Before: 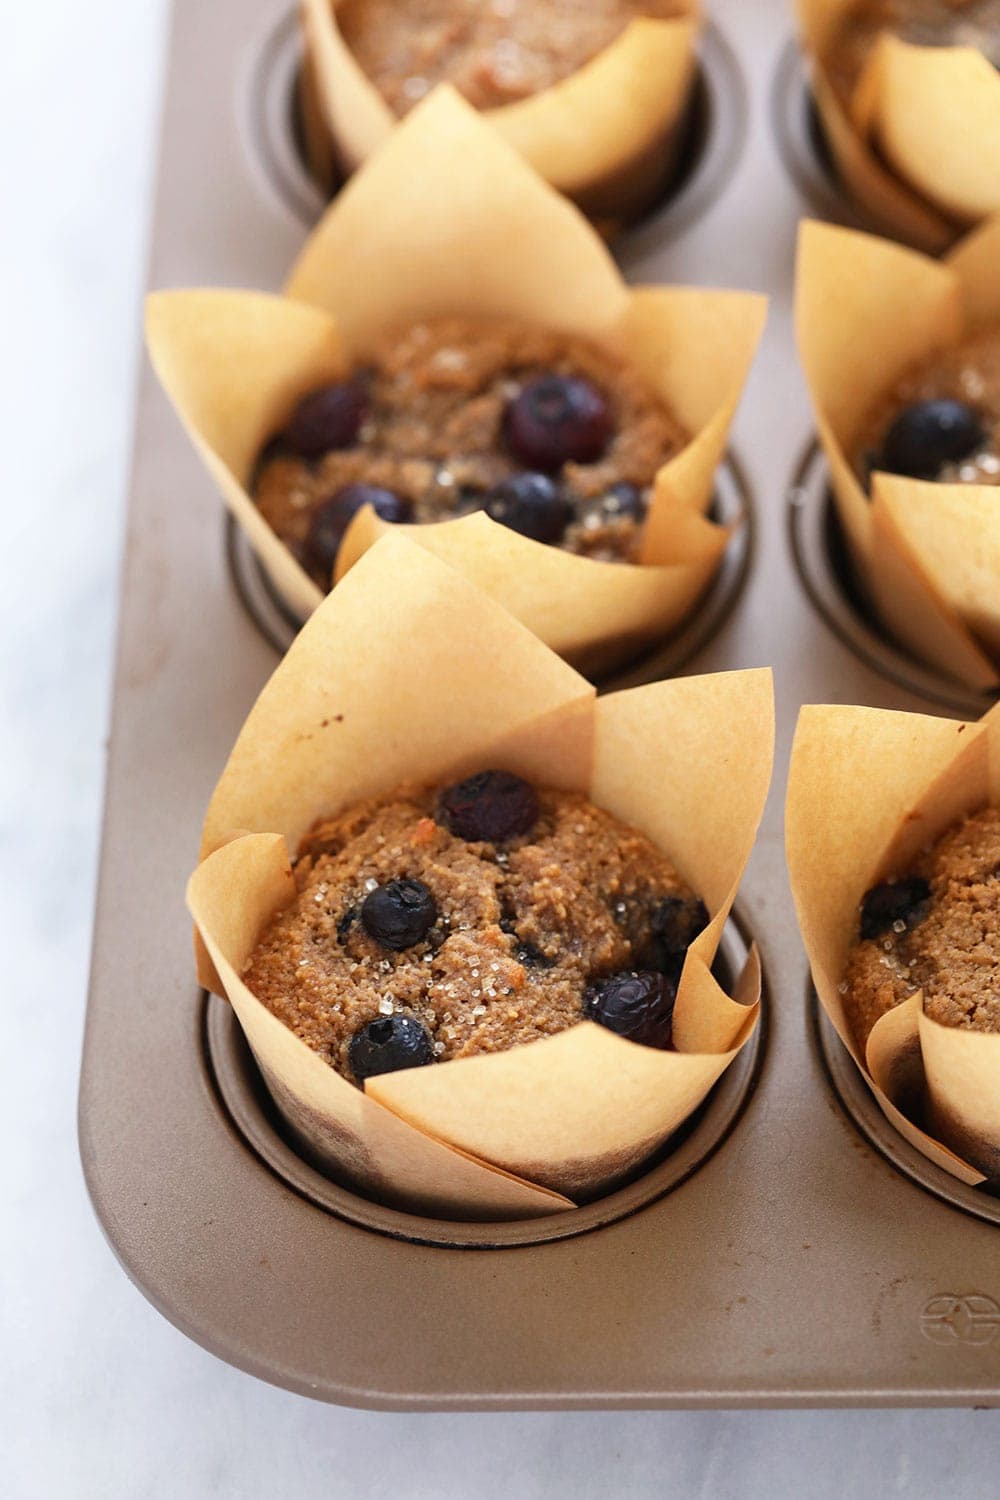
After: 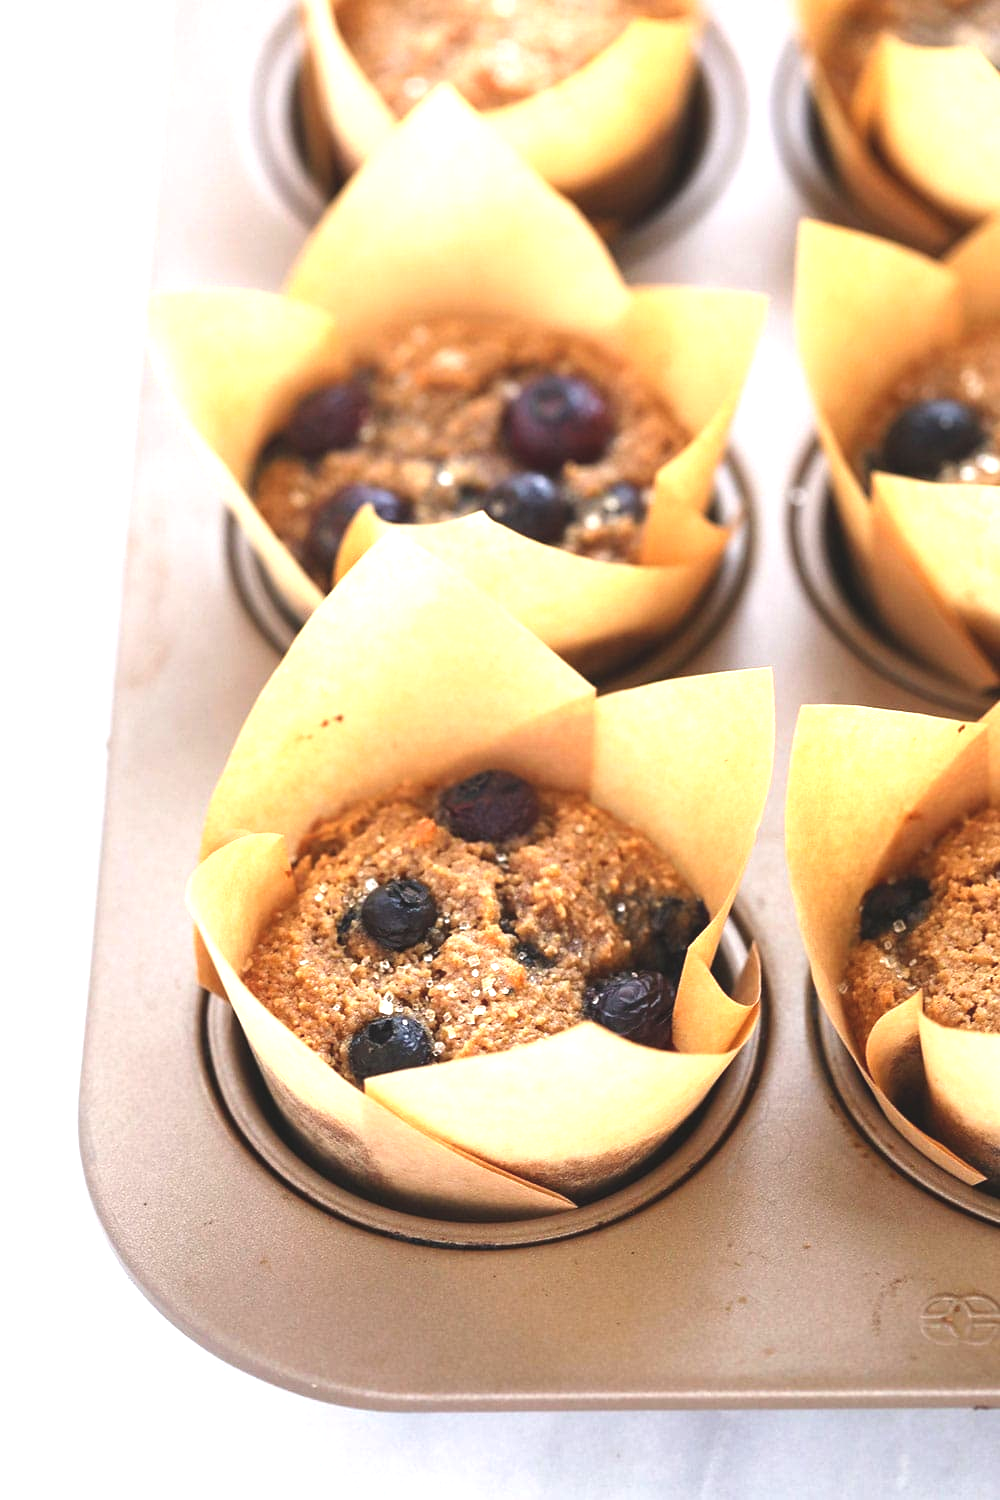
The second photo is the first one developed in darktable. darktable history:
white balance: emerald 1
exposure: black level correction -0.005, exposure 1 EV, compensate highlight preservation false
